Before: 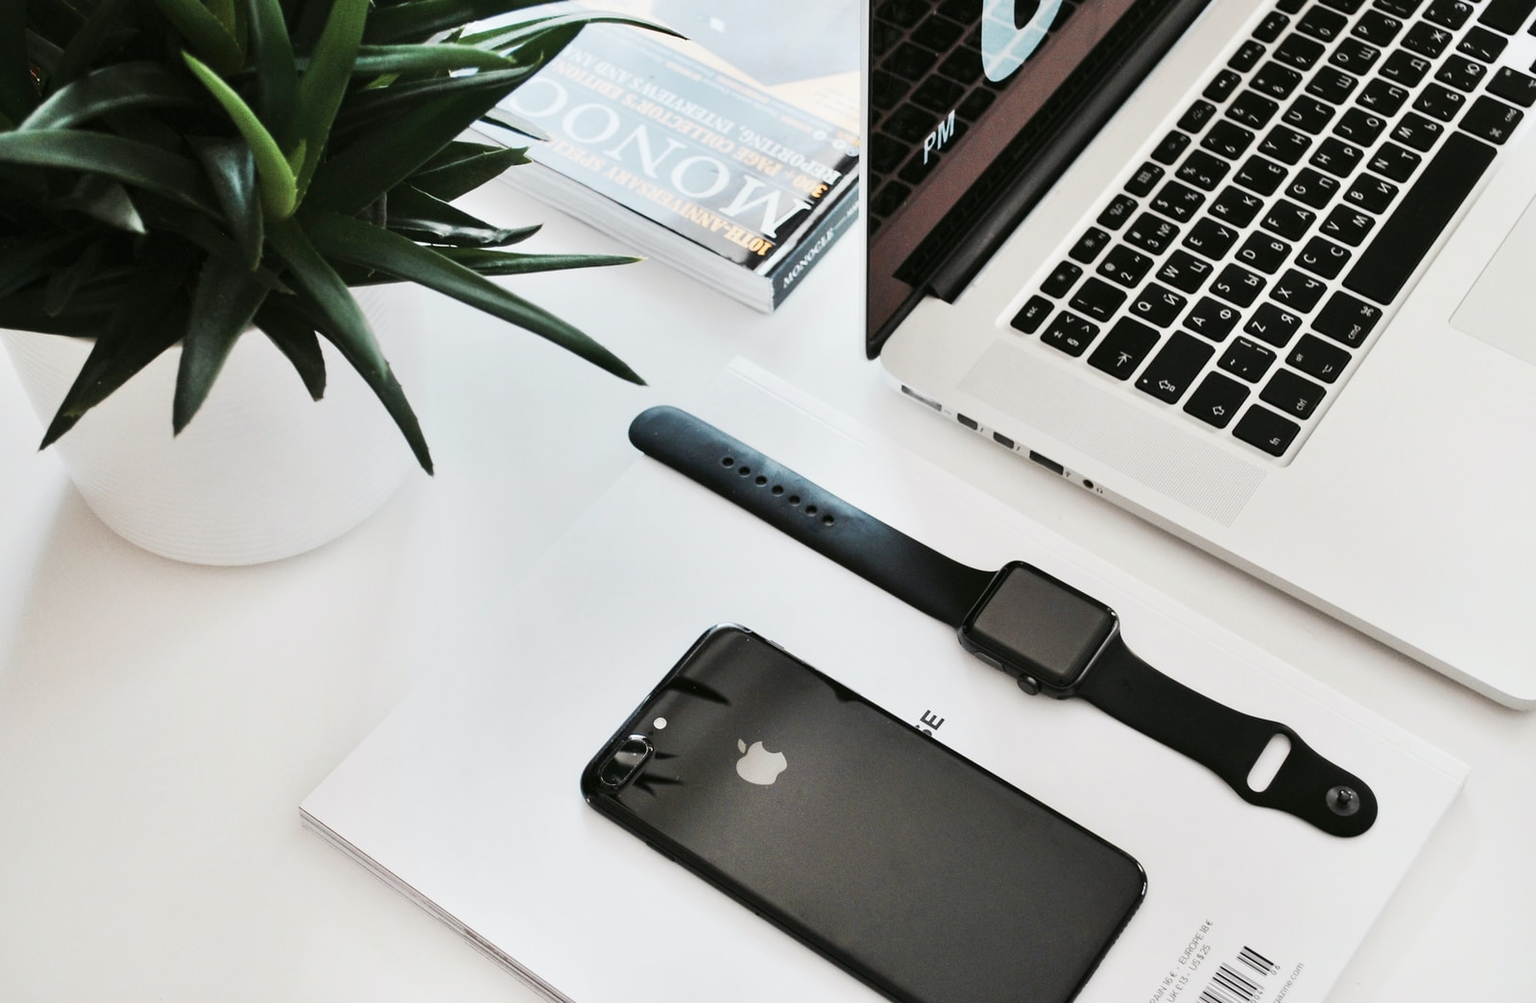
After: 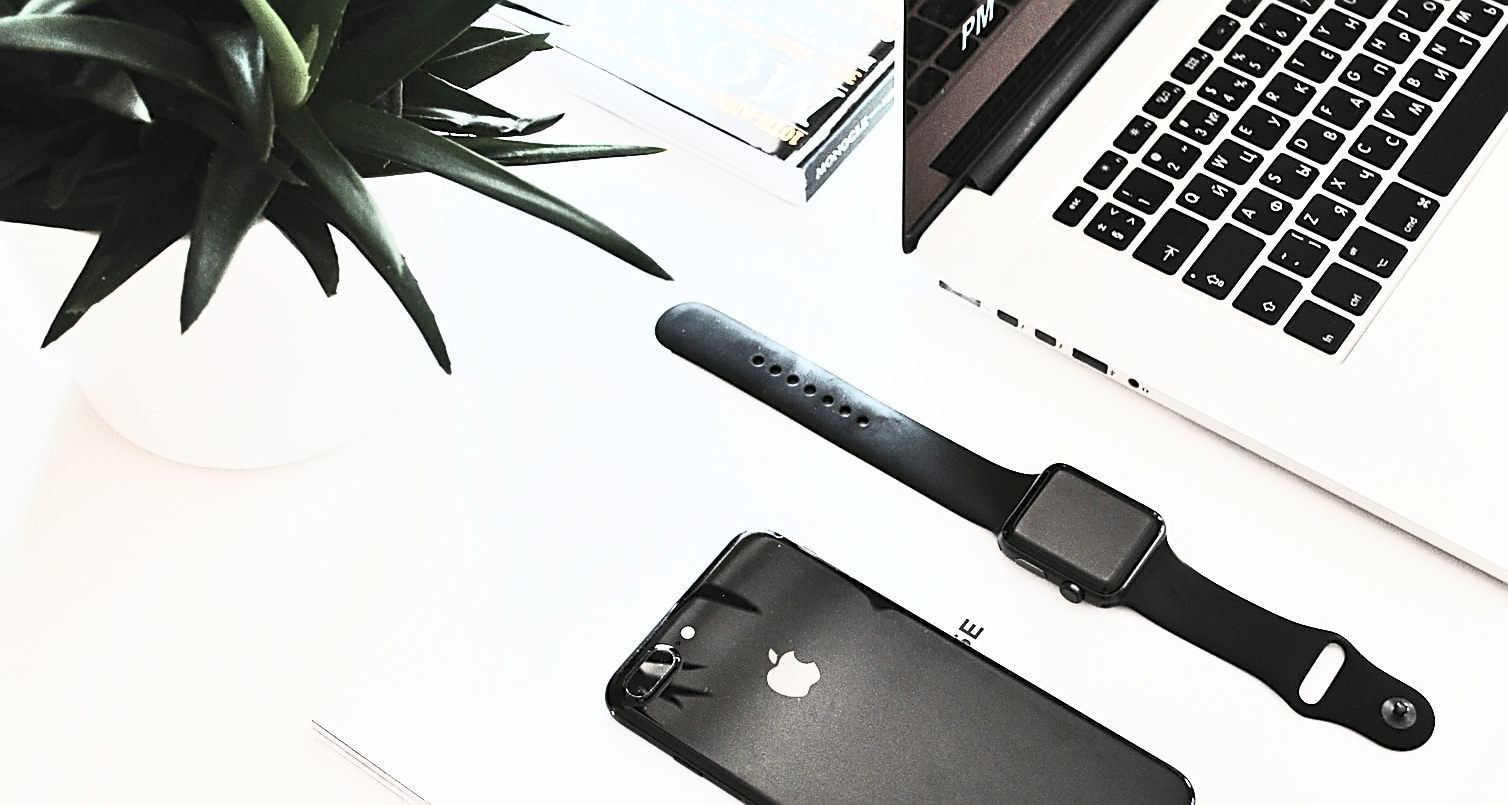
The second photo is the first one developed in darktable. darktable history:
crop and rotate: angle 0.03°, top 11.643%, right 5.651%, bottom 11.189%
sharpen: amount 0.901
contrast brightness saturation: contrast 0.57, brightness 0.57, saturation -0.34
